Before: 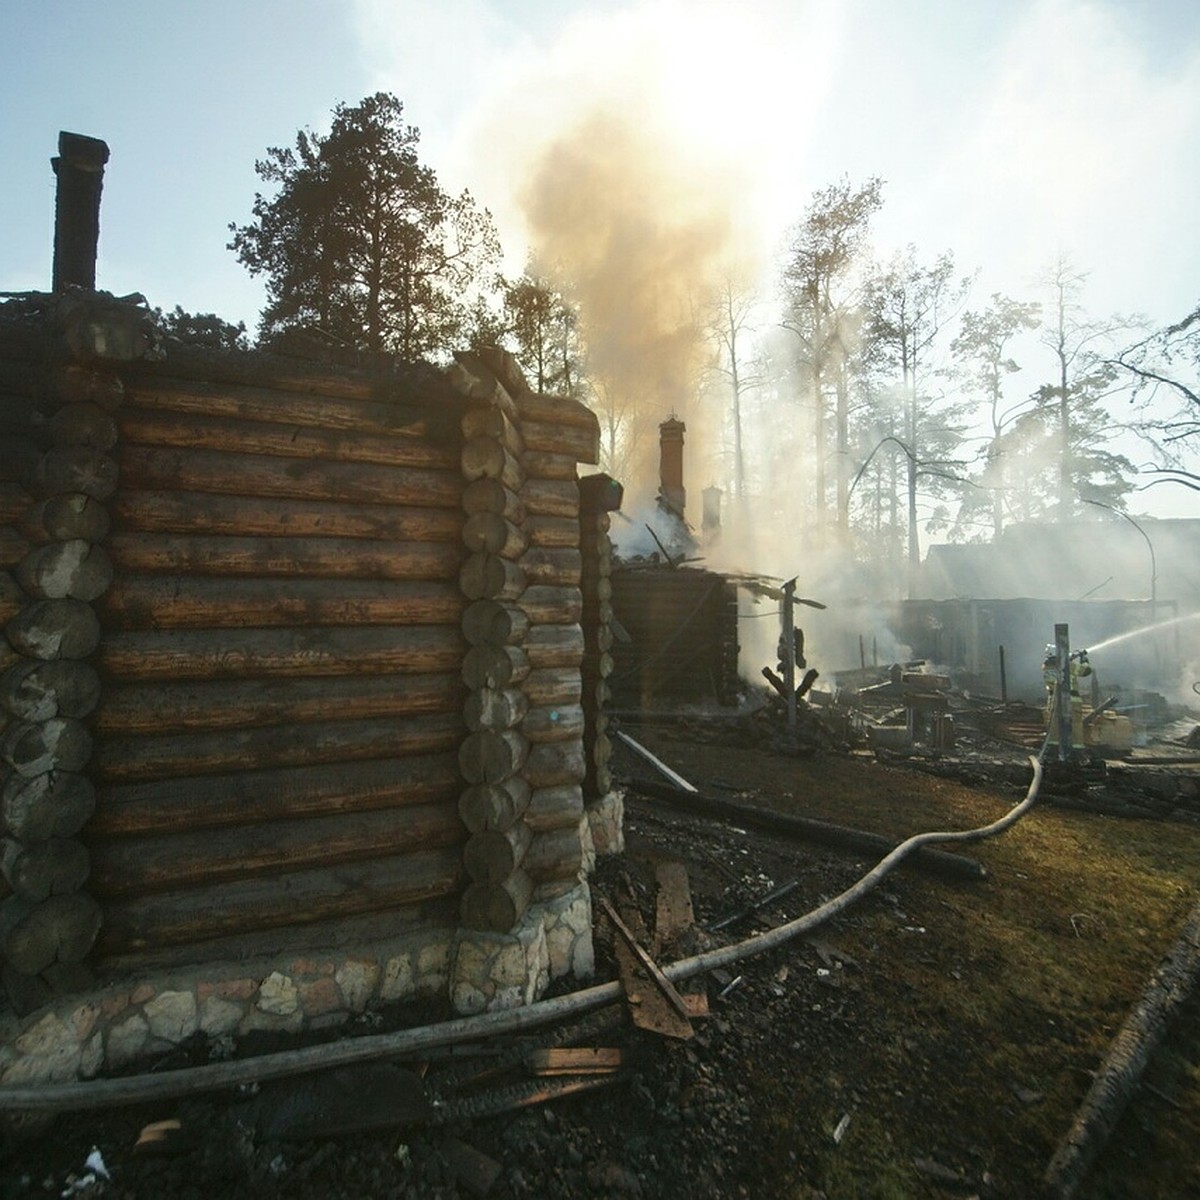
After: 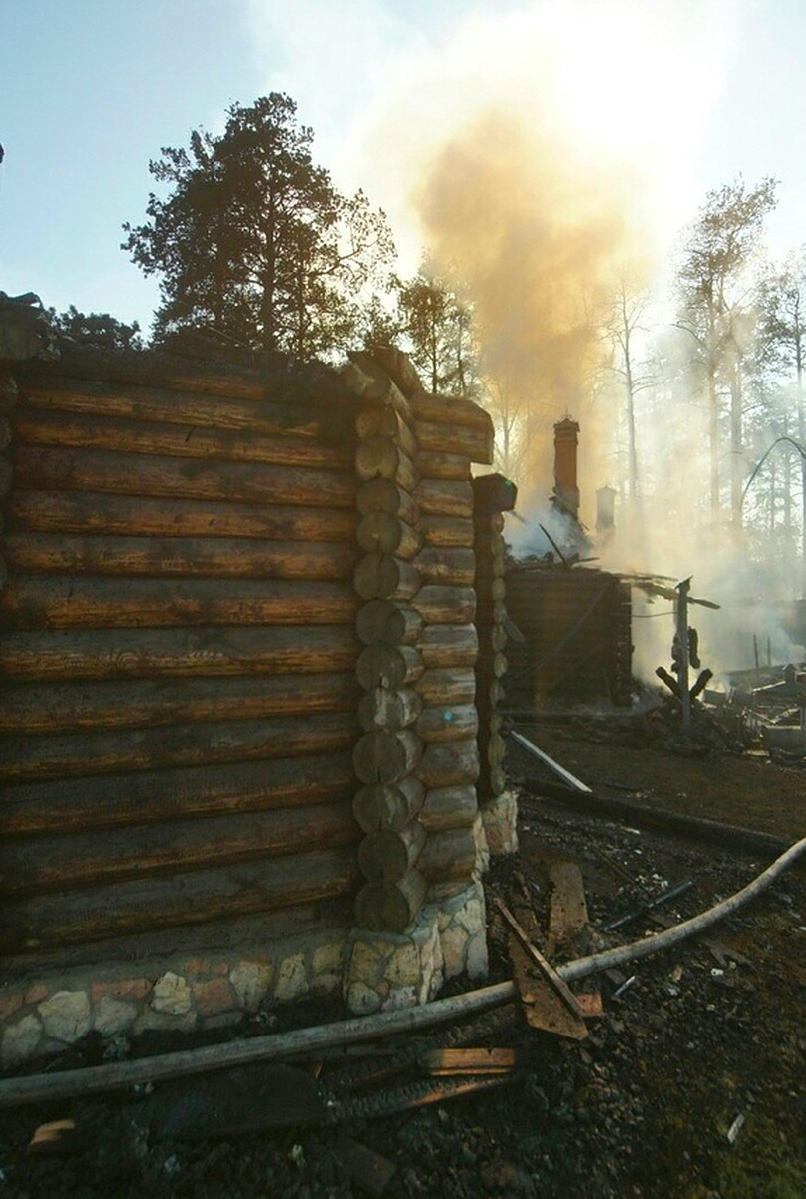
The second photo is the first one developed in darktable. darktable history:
color correction: highlights b* -0.022, saturation 1.35
crop and rotate: left 8.883%, right 23.923%
